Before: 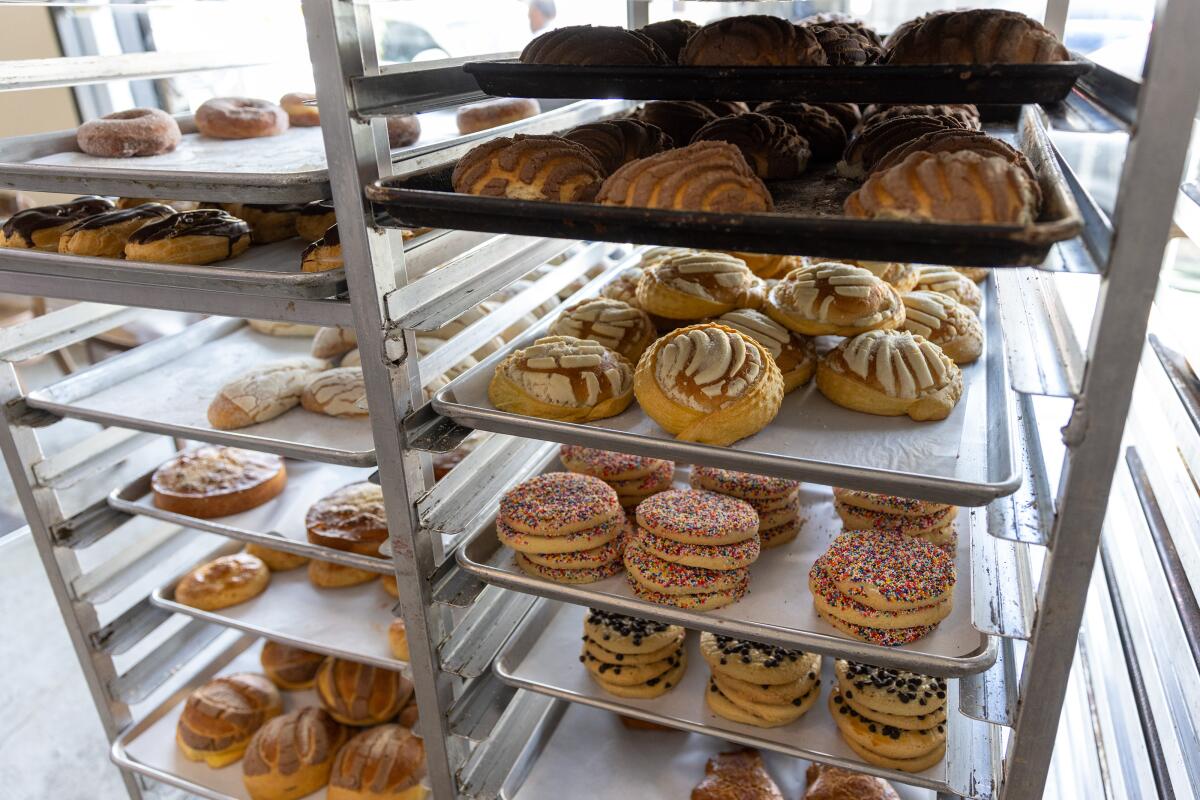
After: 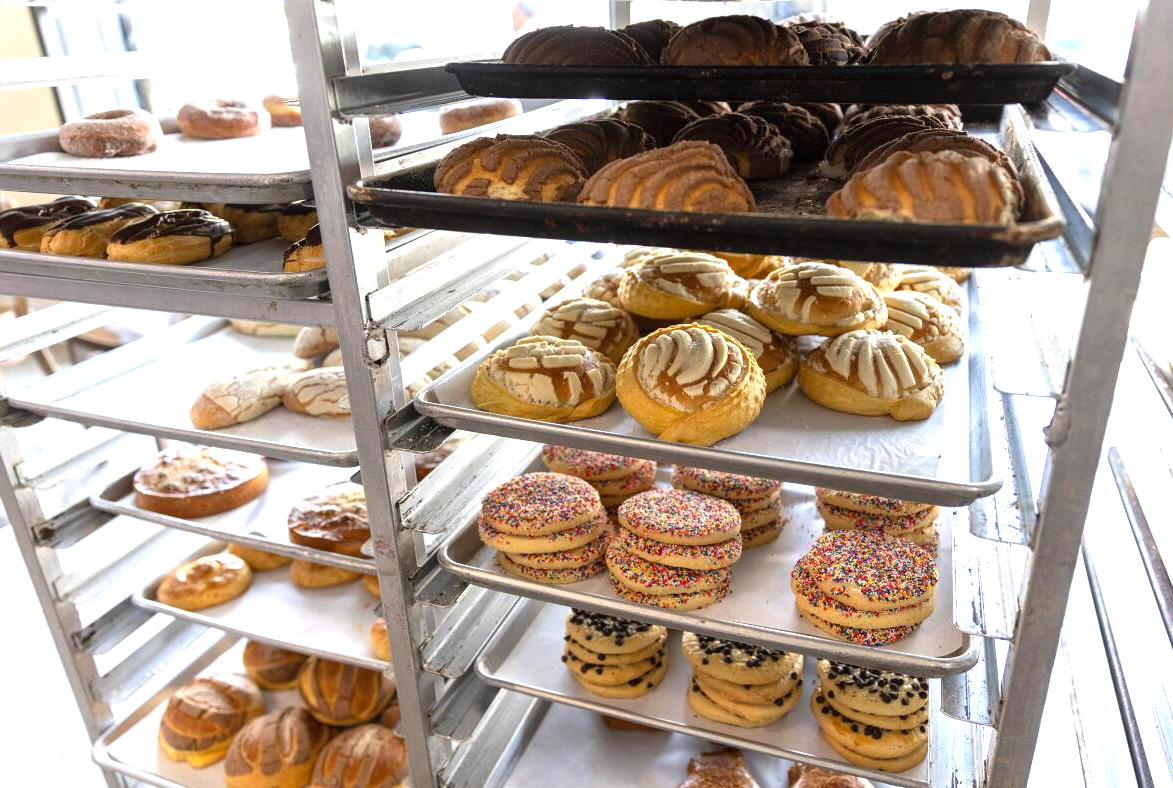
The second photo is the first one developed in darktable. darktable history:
exposure: black level correction 0, exposure 0.896 EV, compensate exposure bias true, compensate highlight preservation false
crop and rotate: left 1.579%, right 0.662%, bottom 1.485%
